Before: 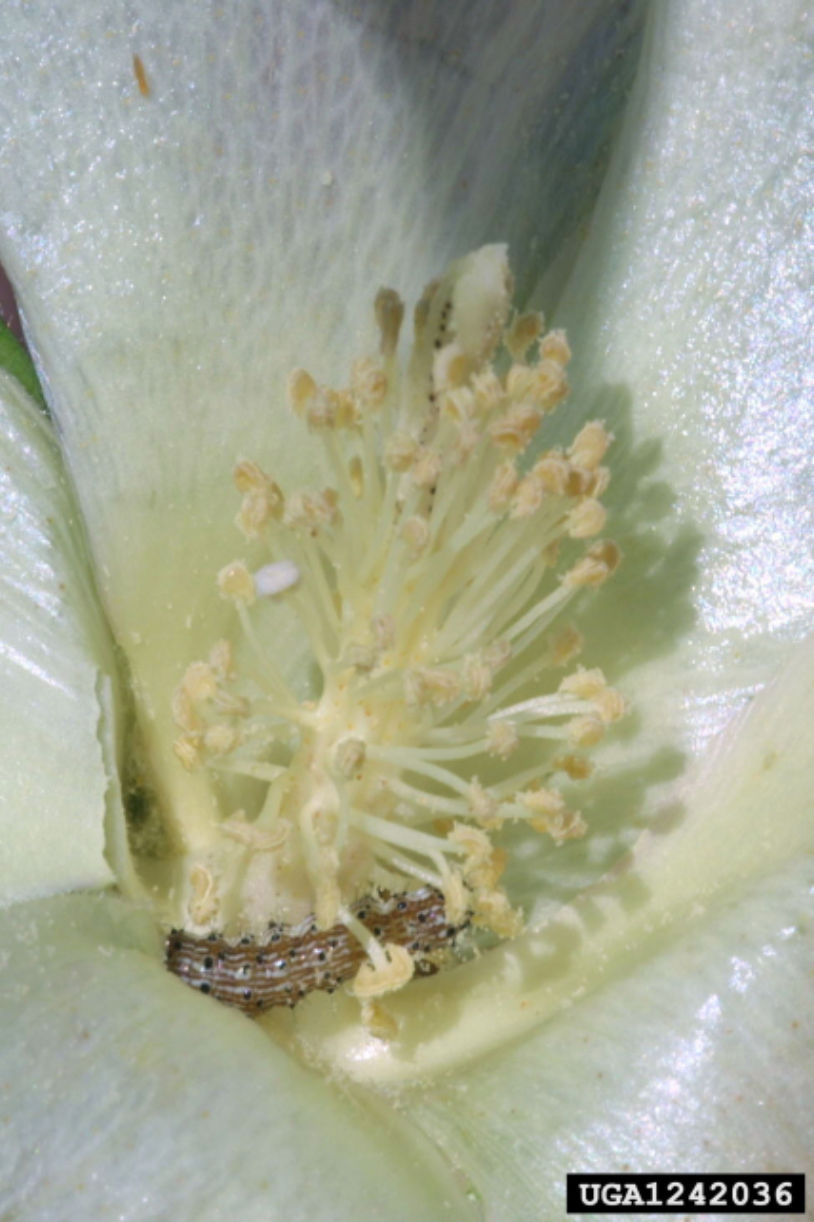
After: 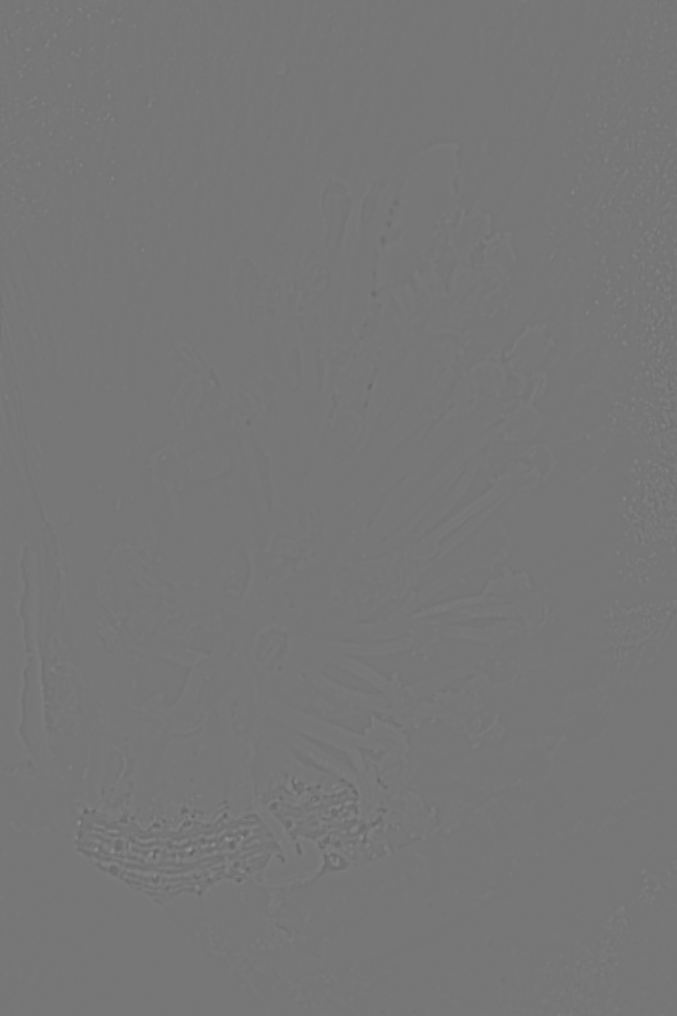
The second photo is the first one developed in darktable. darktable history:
highpass: sharpness 9.84%, contrast boost 9.94%
crop and rotate: angle -3.27°, left 5.211%, top 5.211%, right 4.607%, bottom 4.607%
sharpen: amount 0.2
tone equalizer: on, module defaults
filmic rgb: black relative exposure -16 EV, white relative exposure 2.93 EV, hardness 10.04, color science v6 (2022)
